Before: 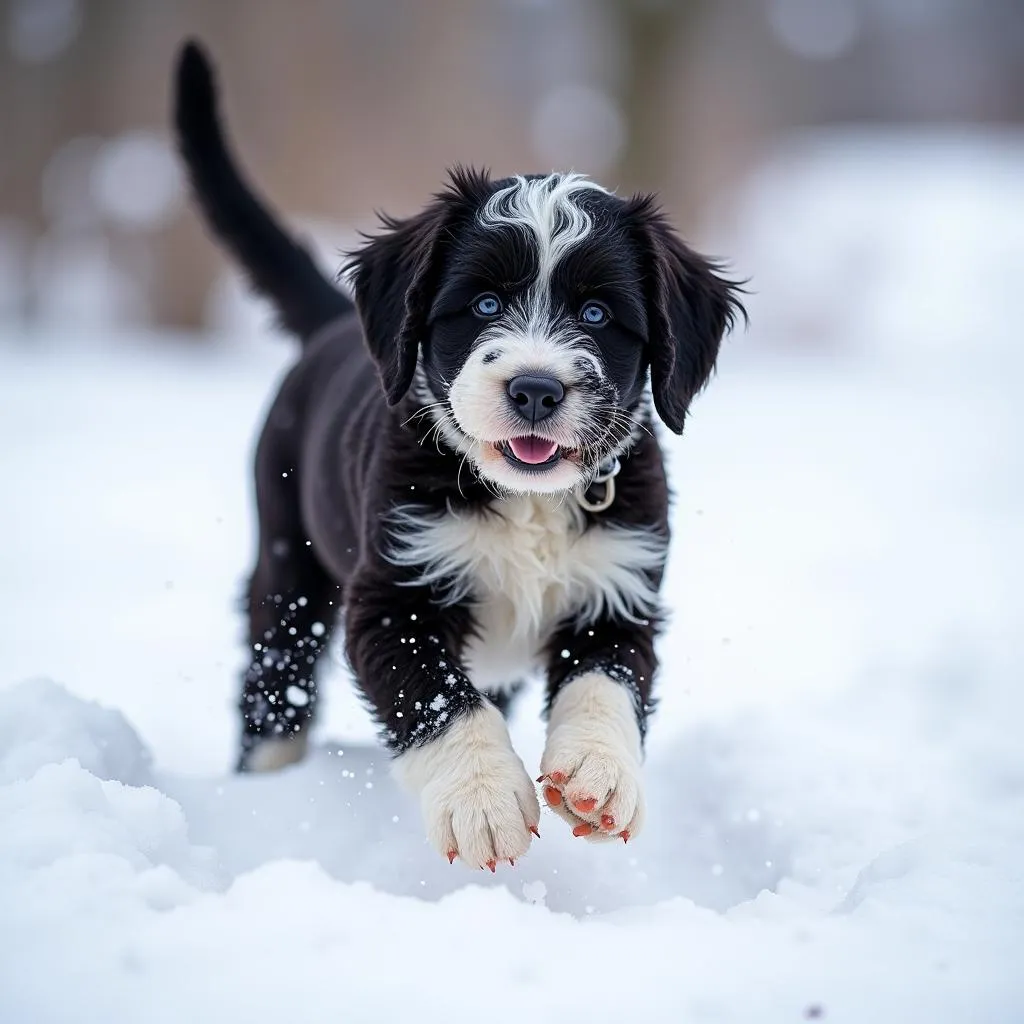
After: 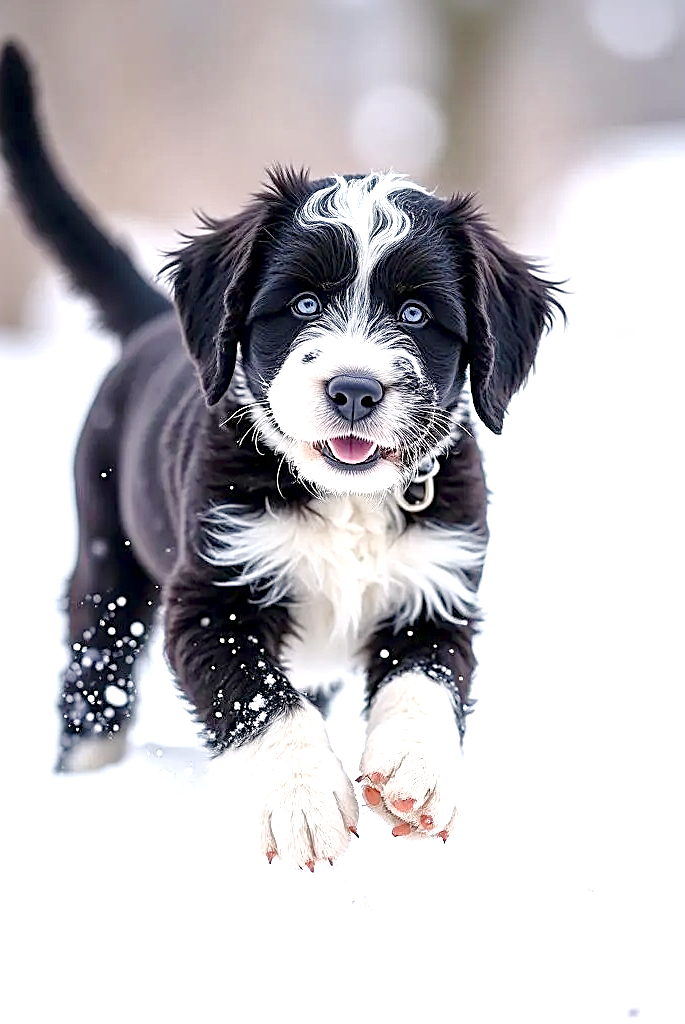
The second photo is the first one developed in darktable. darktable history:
crop and rotate: left 17.696%, right 15.404%
color balance rgb: highlights gain › chroma 0.928%, highlights gain › hue 25.22°, linear chroma grading › mid-tones 7.882%, perceptual saturation grading › global saturation 20%, perceptual saturation grading › highlights -49.807%, perceptual saturation grading › shadows 26.111%, global vibrance 24.557%, contrast -25.331%
tone equalizer: -8 EV -0.784 EV, -7 EV -0.709 EV, -6 EV -0.637 EV, -5 EV -0.404 EV, -3 EV 0.379 EV, -2 EV 0.6 EV, -1 EV 0.692 EV, +0 EV 0.778 EV
contrast brightness saturation: contrast 0.101, saturation -0.292
local contrast: mode bilateral grid, contrast 21, coarseness 51, detail 149%, midtone range 0.2
sharpen: on, module defaults
exposure: exposure 0.943 EV, compensate highlight preservation false
